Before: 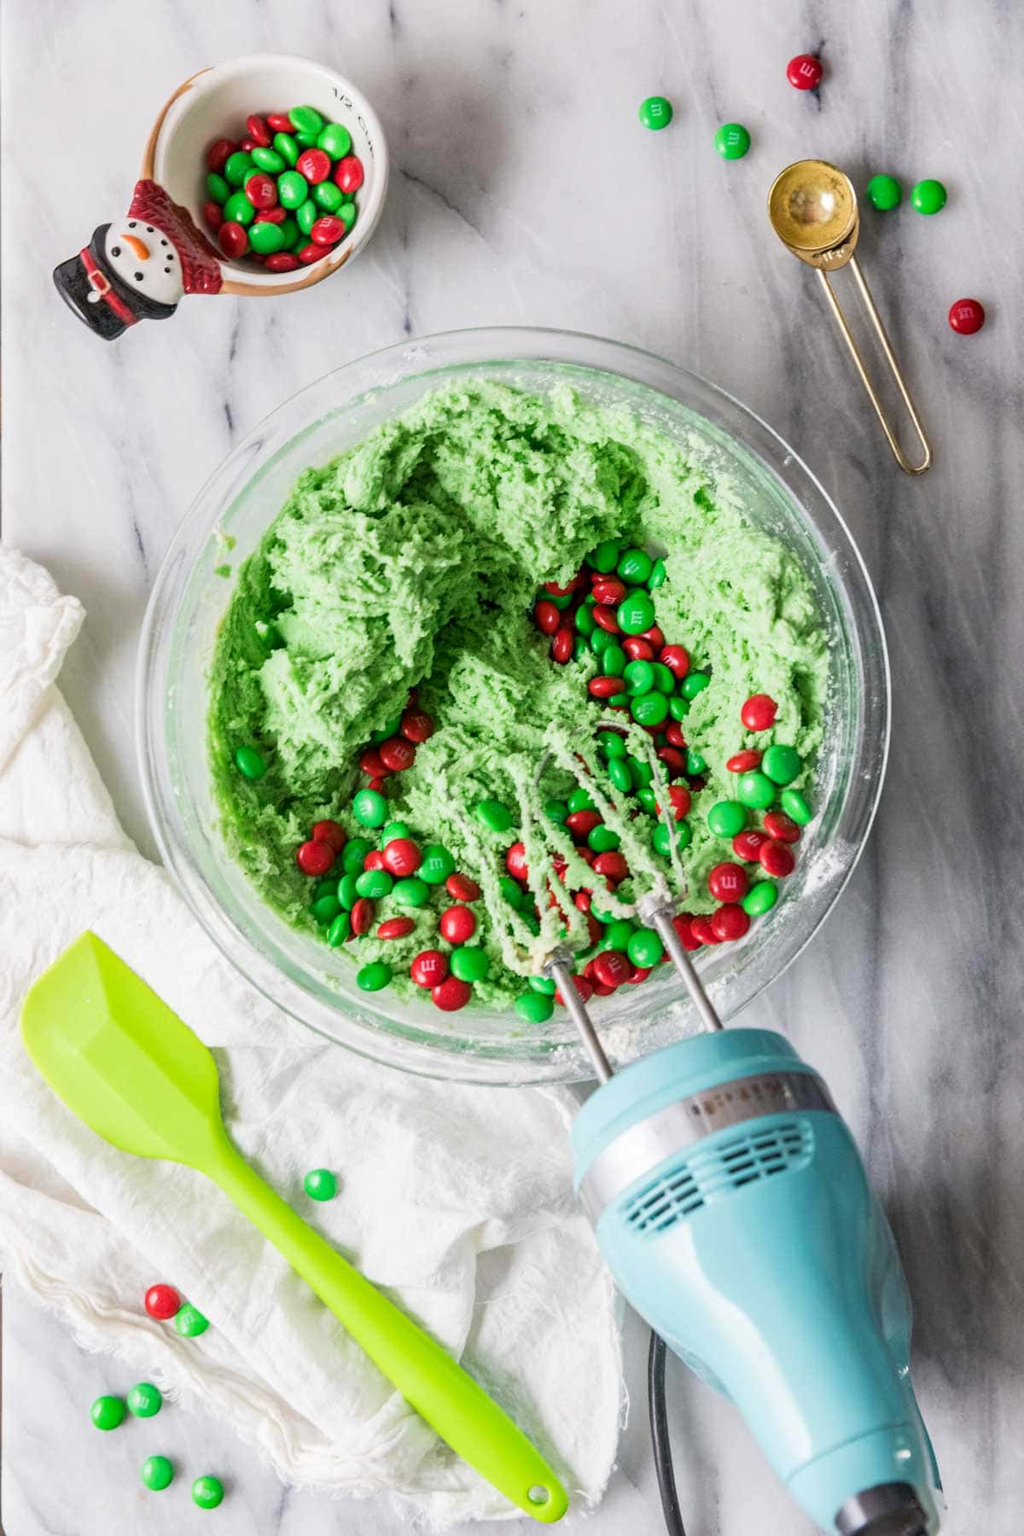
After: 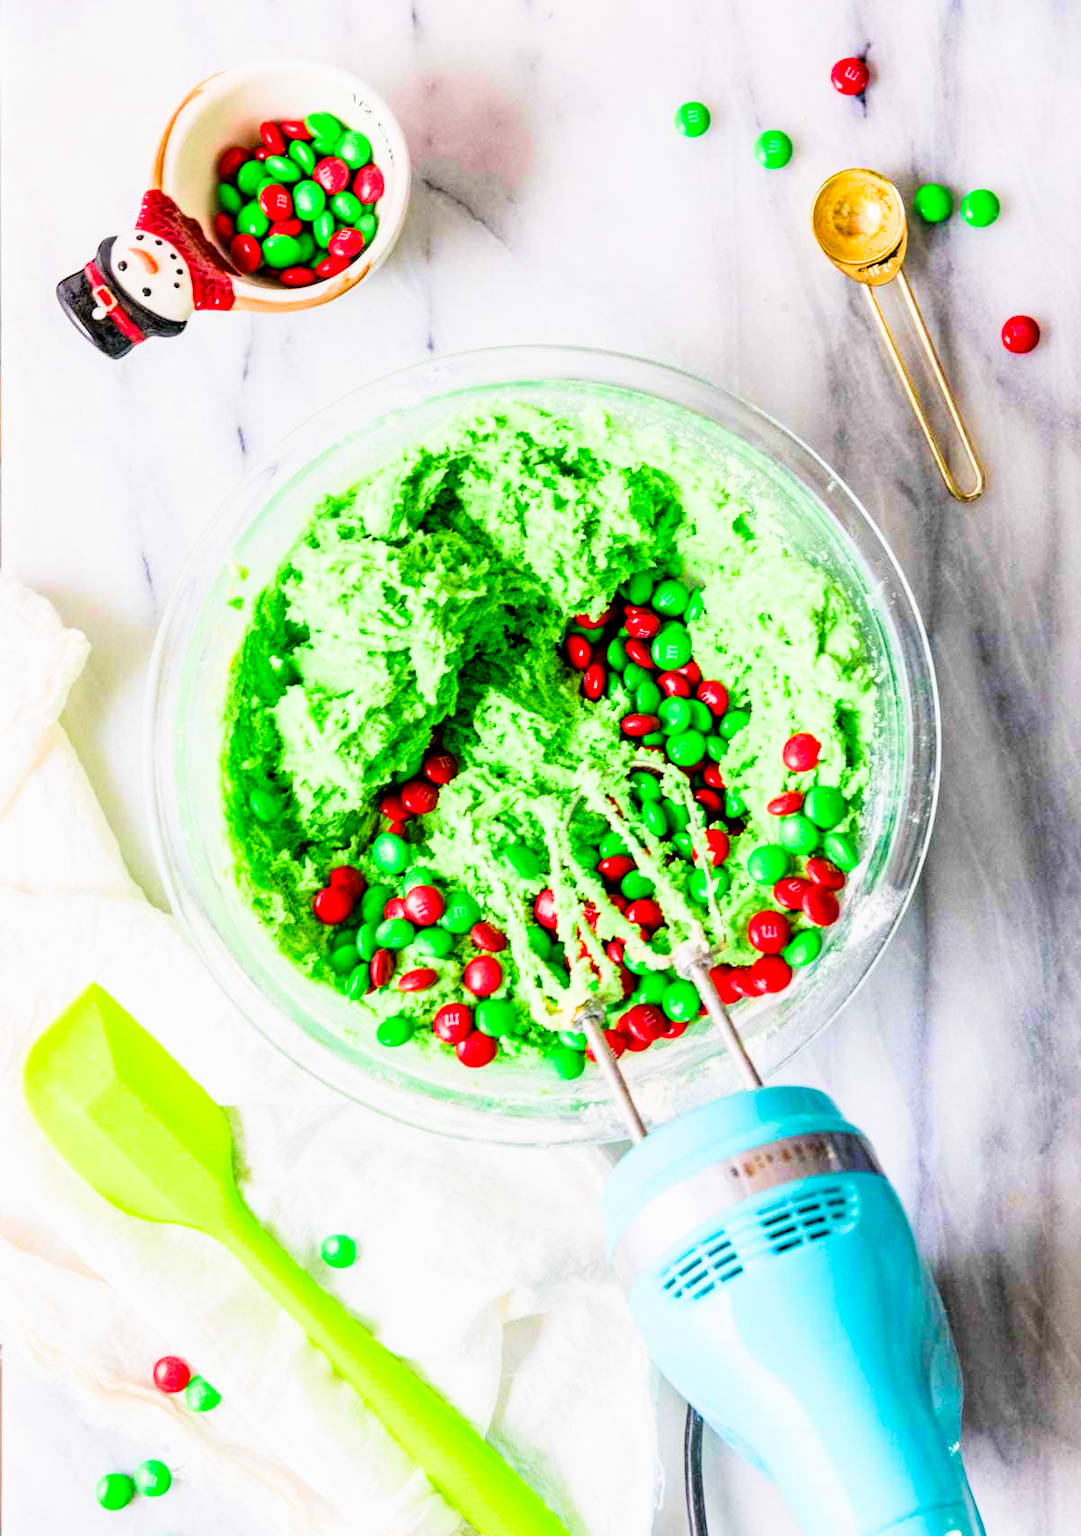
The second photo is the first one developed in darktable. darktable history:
filmic rgb: black relative exposure -5.1 EV, white relative exposure 3.95 EV, hardness 2.88, contrast 1.405, highlights saturation mix -28.56%
exposure: black level correction 0, exposure 1.099 EV, compensate highlight preservation false
crop and rotate: top 0.012%, bottom 5.247%
color correction: highlights b* -0.059, saturation 1.33
velvia: strength 31.63%, mid-tones bias 0.207
color balance rgb: power › hue 74.18°, perceptual saturation grading › global saturation 0.413%, global vibrance 20%
